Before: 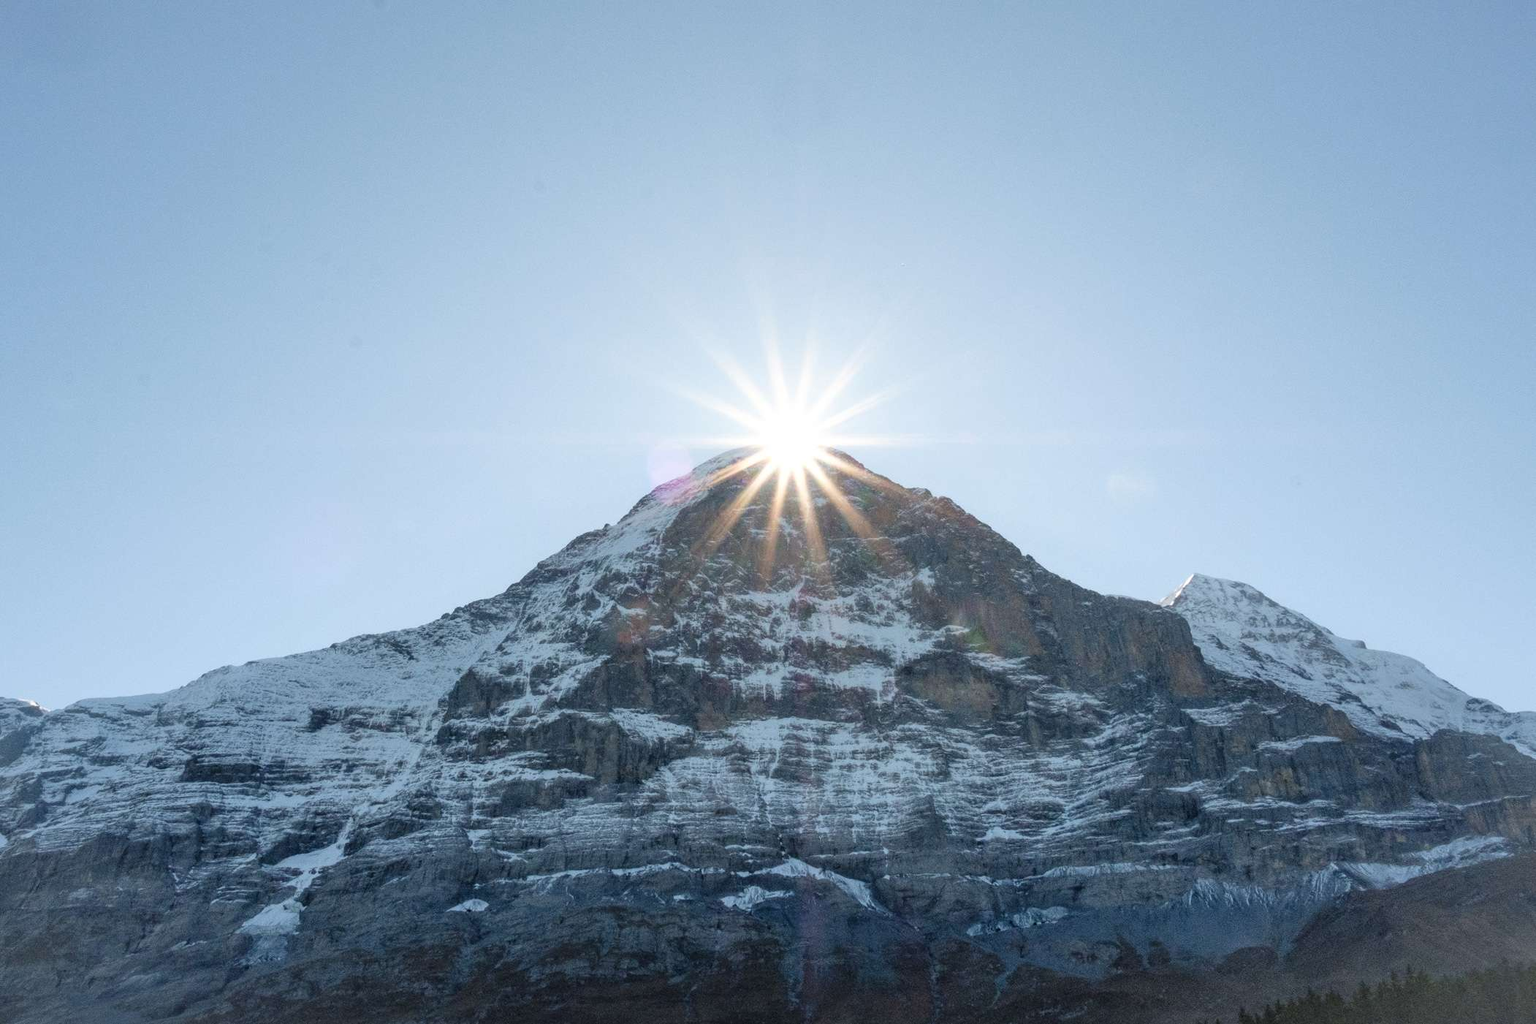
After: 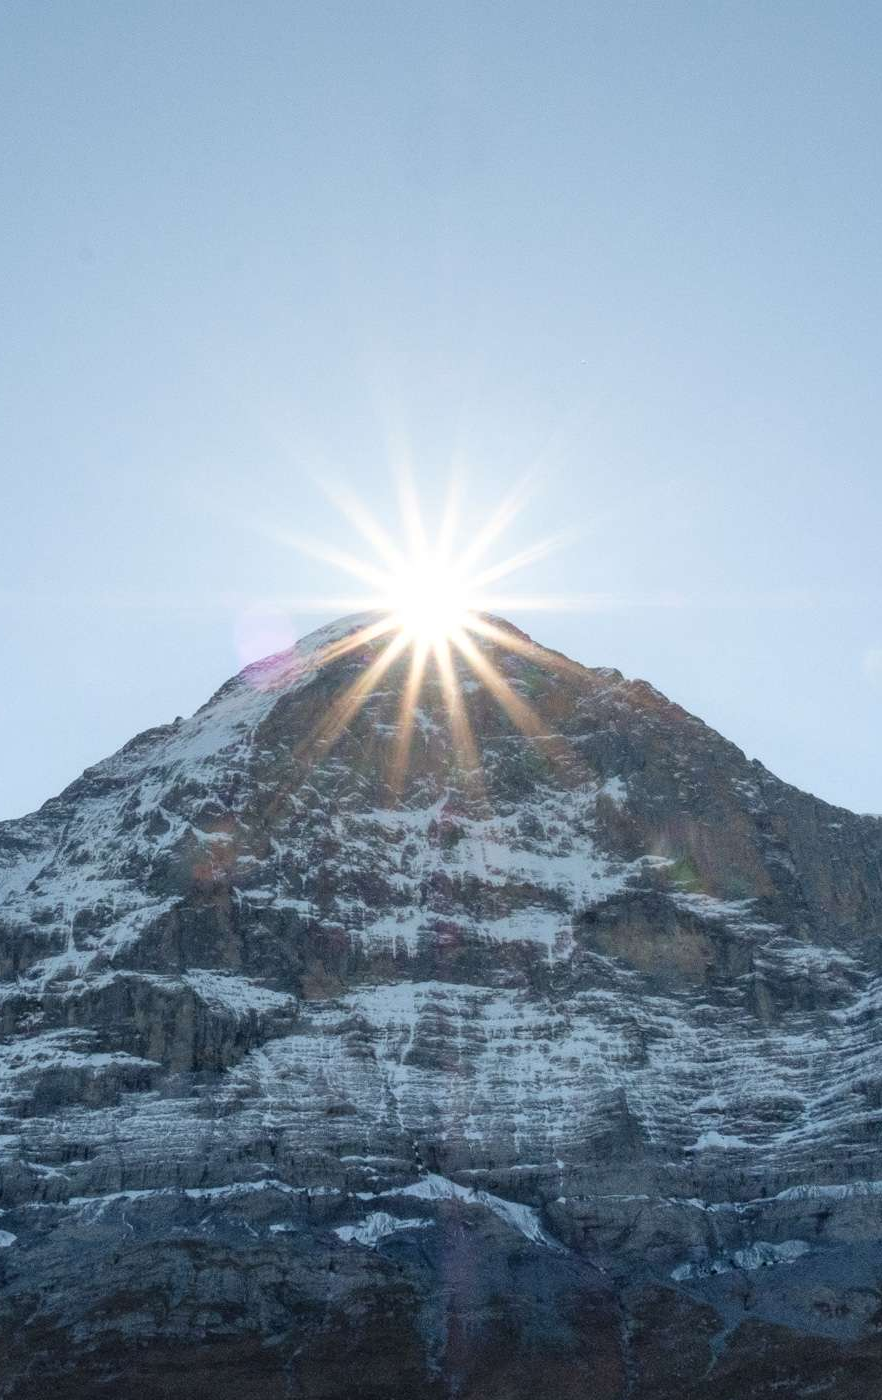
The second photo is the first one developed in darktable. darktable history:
crop: left 31.037%, right 26.992%
